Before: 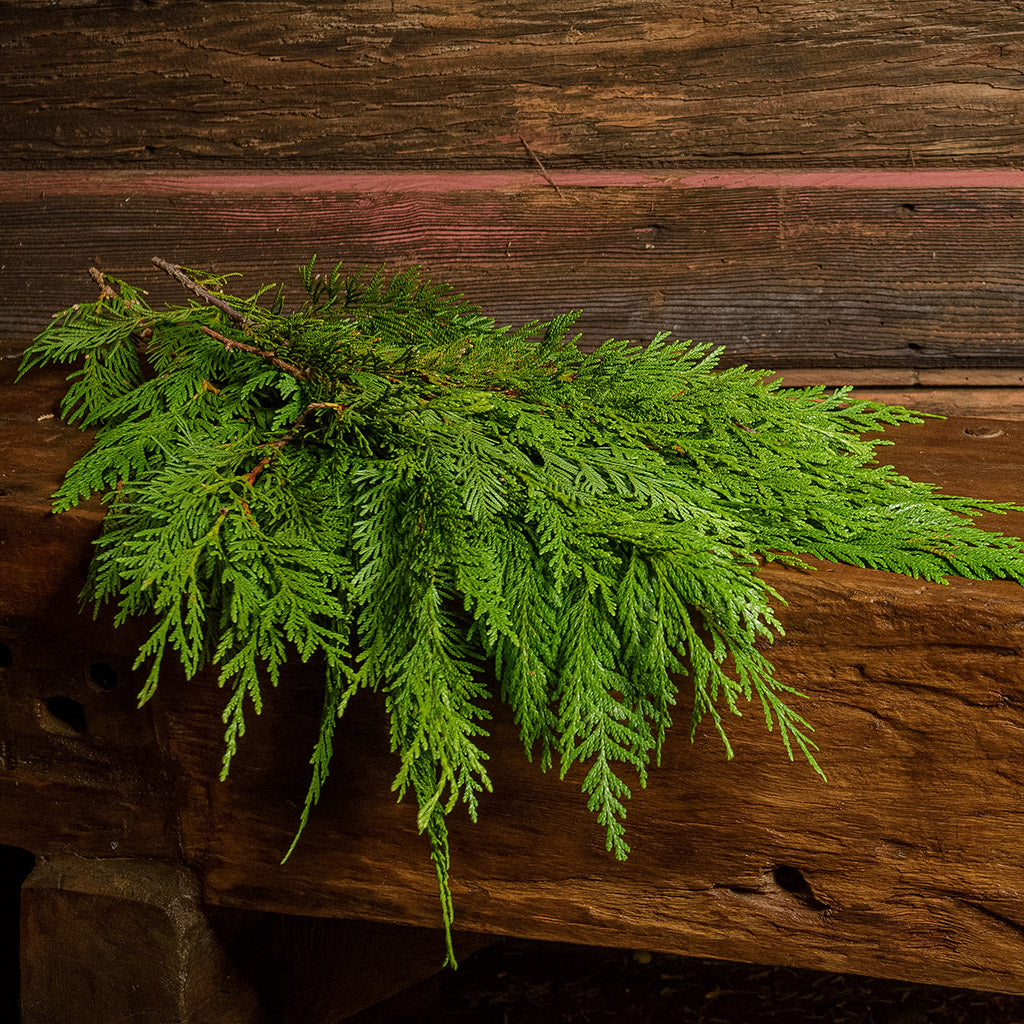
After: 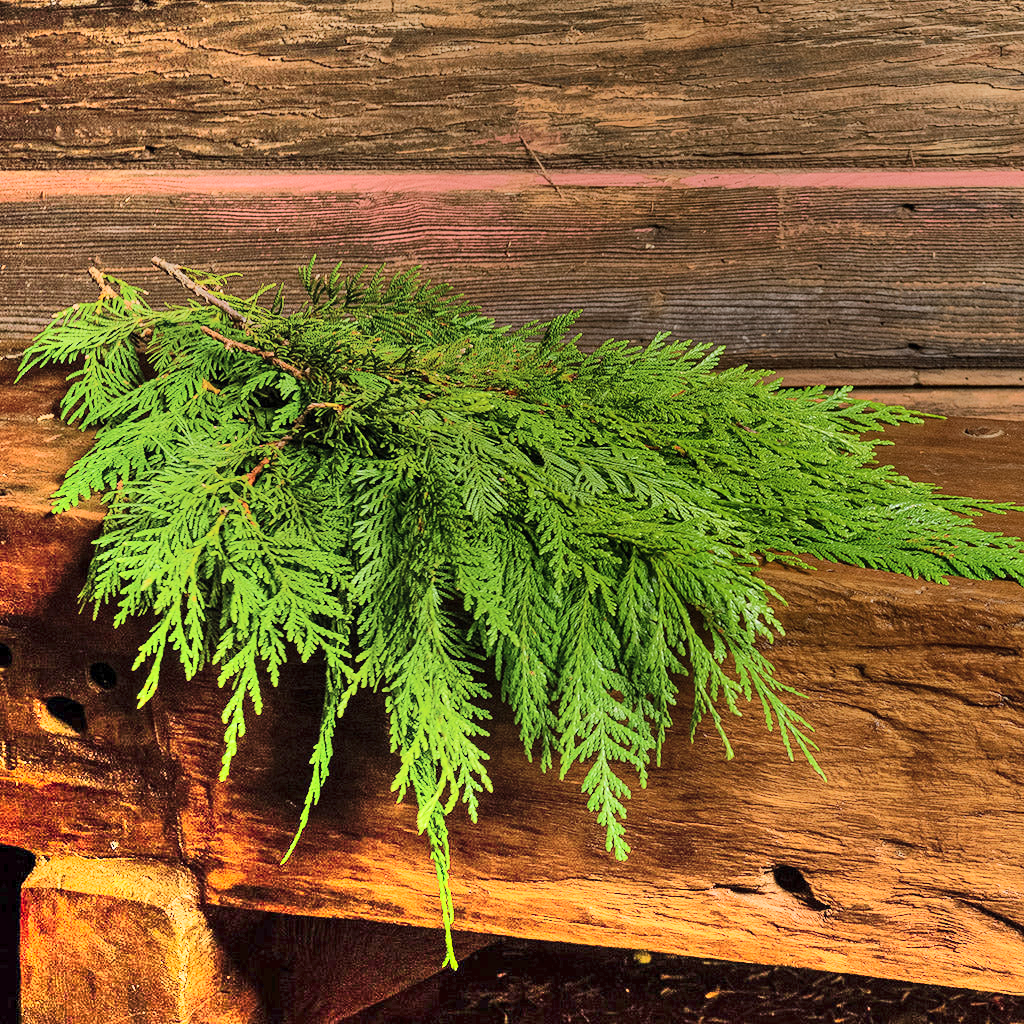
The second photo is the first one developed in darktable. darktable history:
shadows and highlights: radius 123.98, shadows 100, white point adjustment -3, highlights -100, highlights color adjustment 89.84%, soften with gaussian
white balance: red 0.982, blue 1.018
